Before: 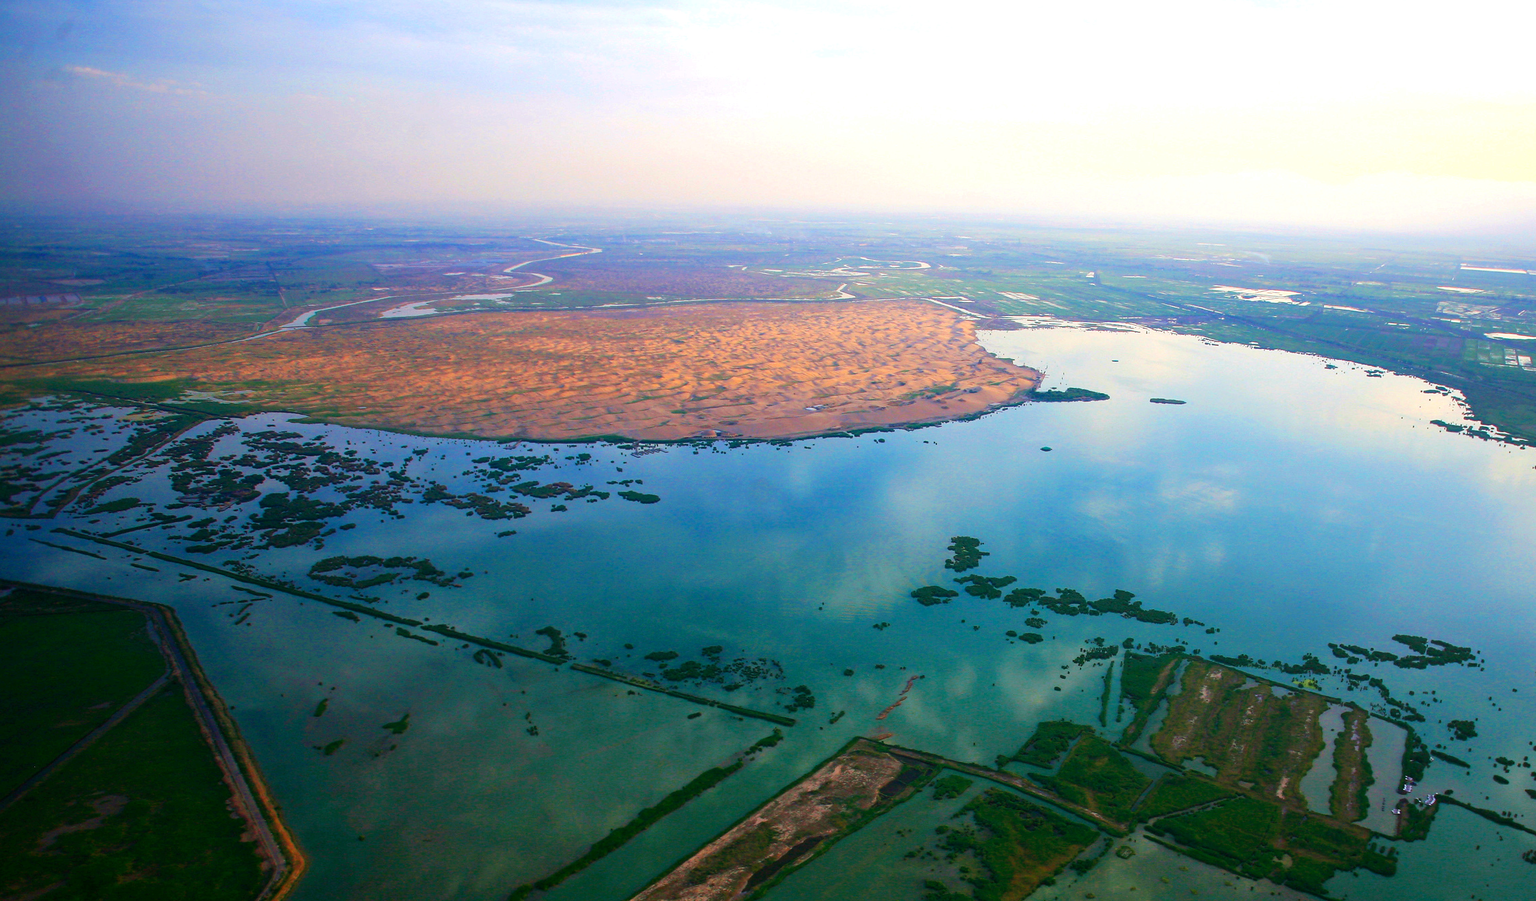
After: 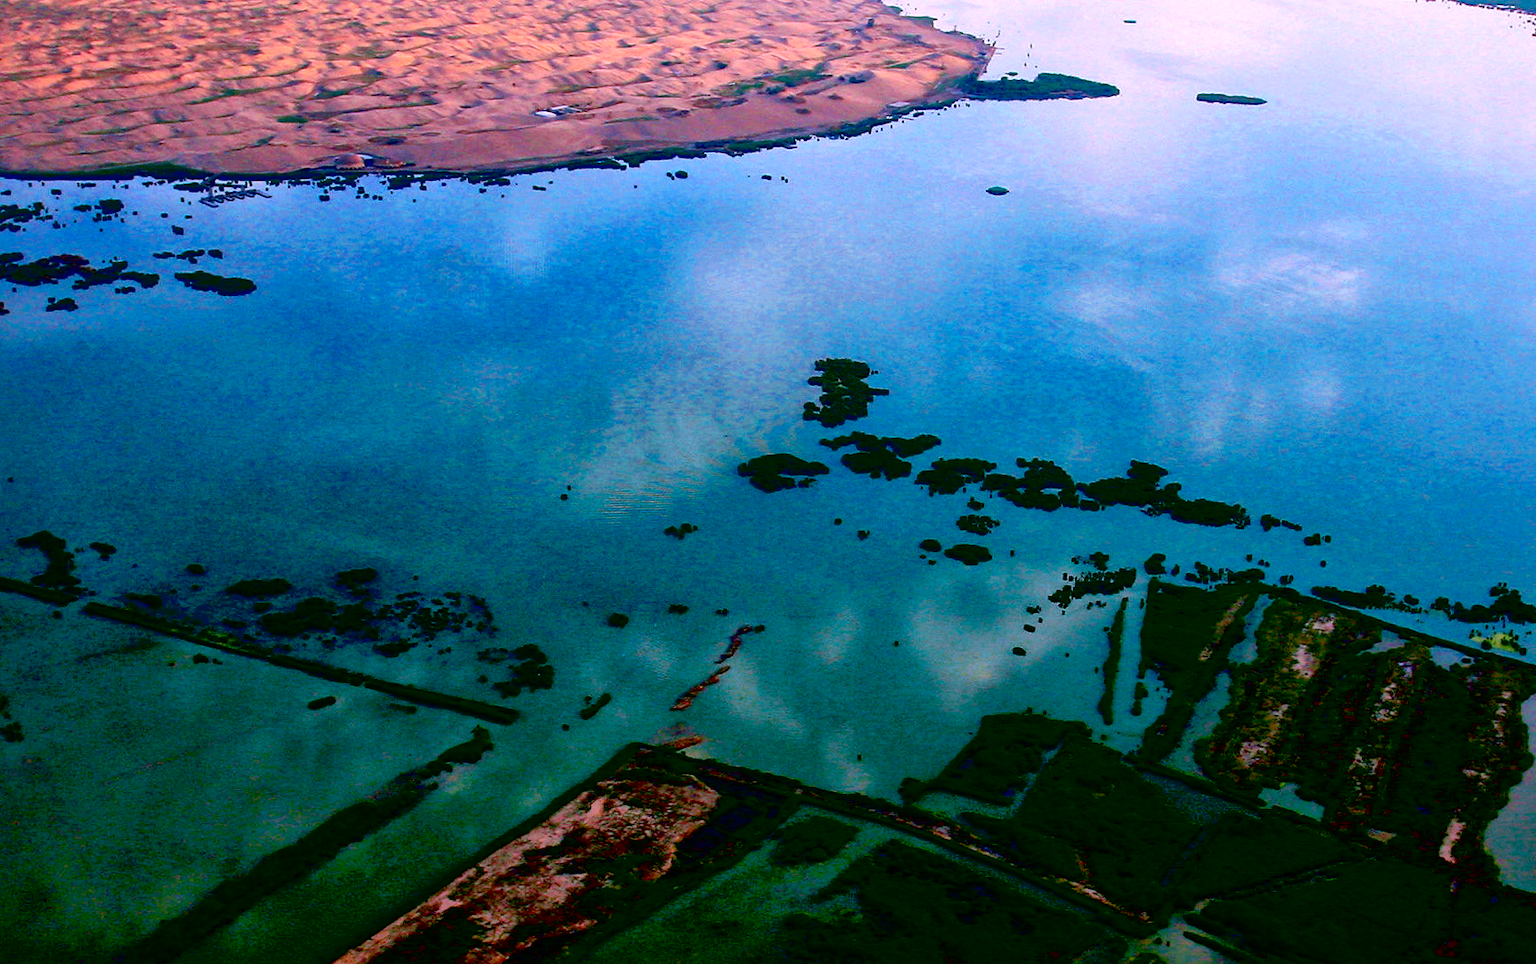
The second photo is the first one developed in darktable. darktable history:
color correction: highlights a* 15.12, highlights b* -24.95
exposure: black level correction 0.046, exposure 0.014 EV, compensate exposure bias true, compensate highlight preservation false
crop: left 34.323%, top 38.858%, right 13.598%, bottom 5.41%
local contrast: mode bilateral grid, contrast 20, coarseness 49, detail 172%, midtone range 0.2
